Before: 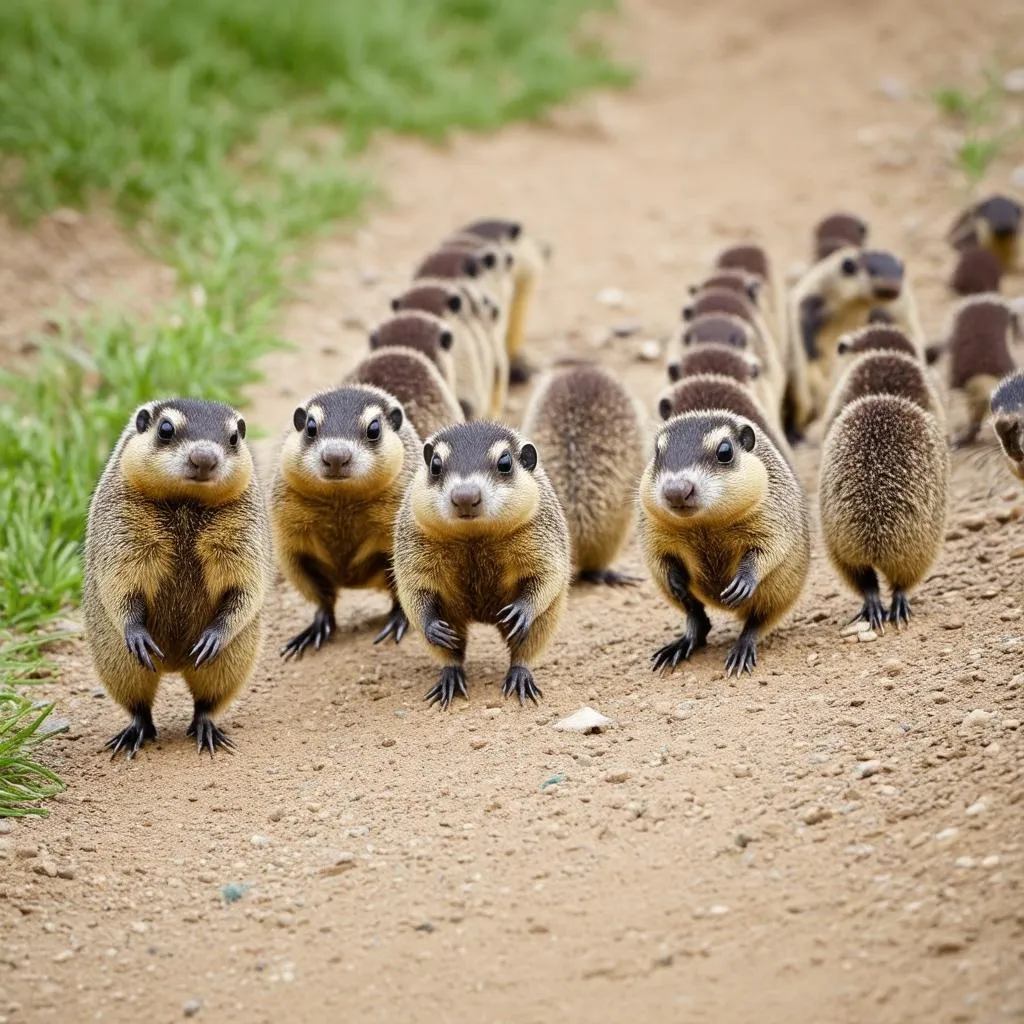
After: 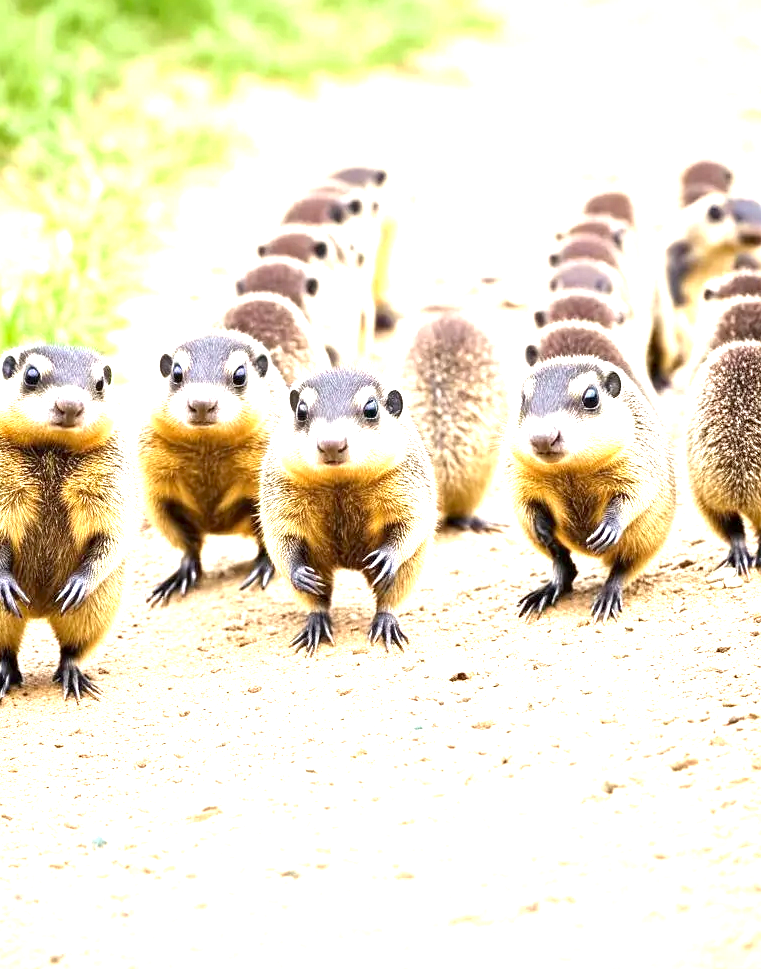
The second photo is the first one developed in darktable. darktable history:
exposure: black level correction 0.001, exposure 1.814 EV, compensate highlight preservation false
crop and rotate: left 13.128%, top 5.293%, right 12.549%
